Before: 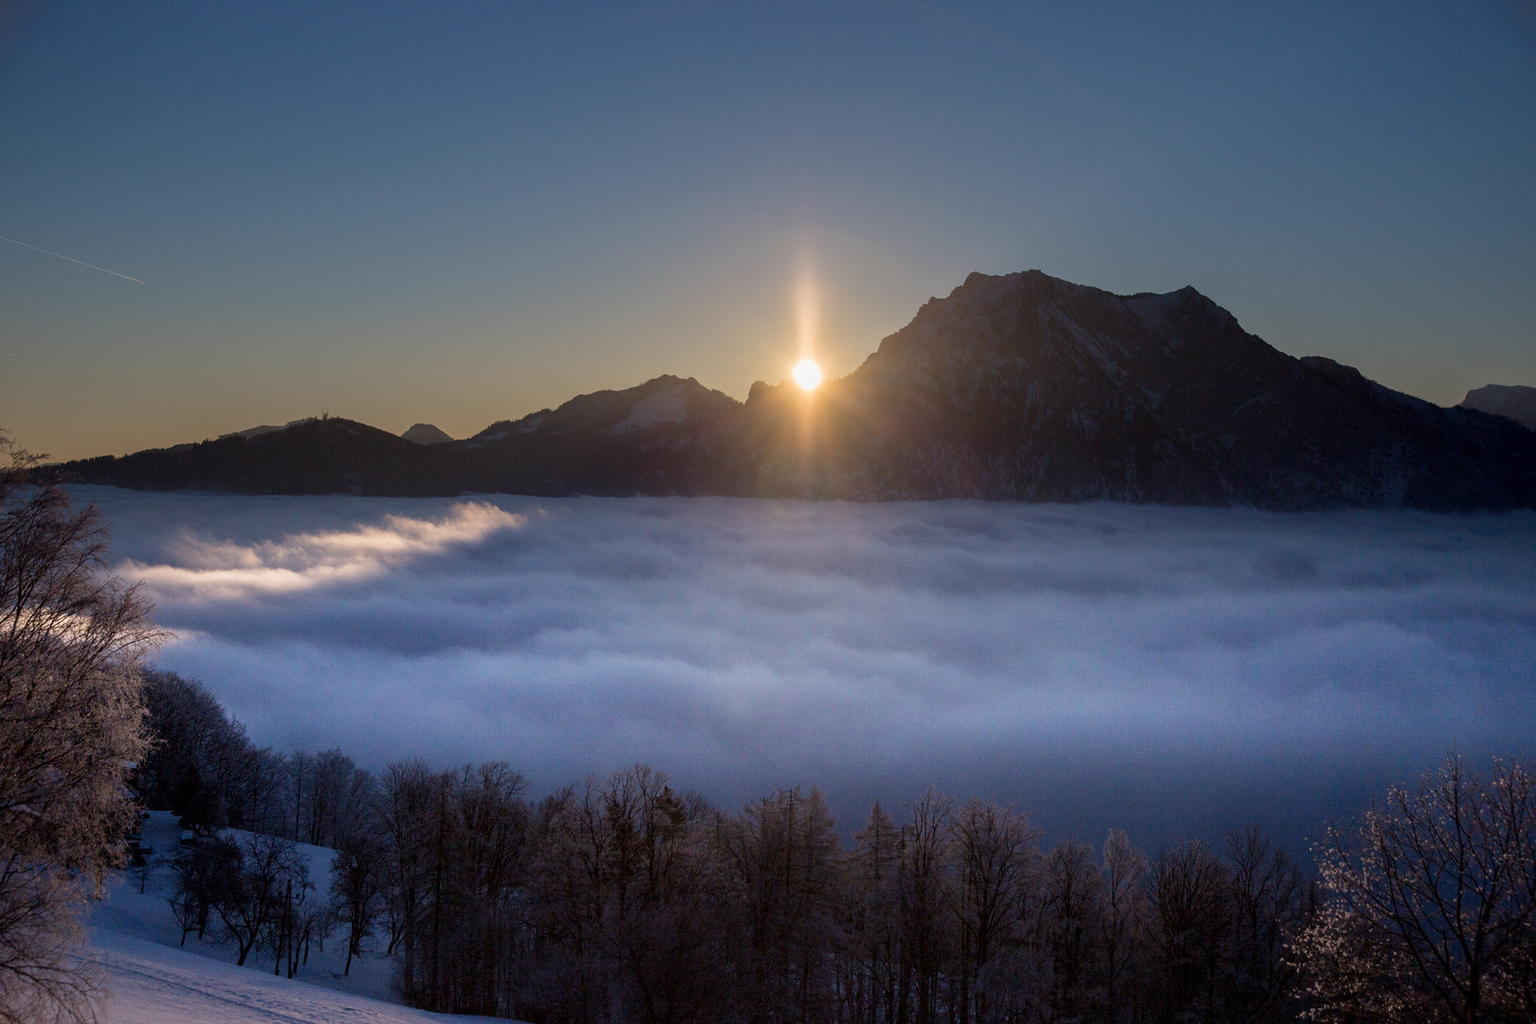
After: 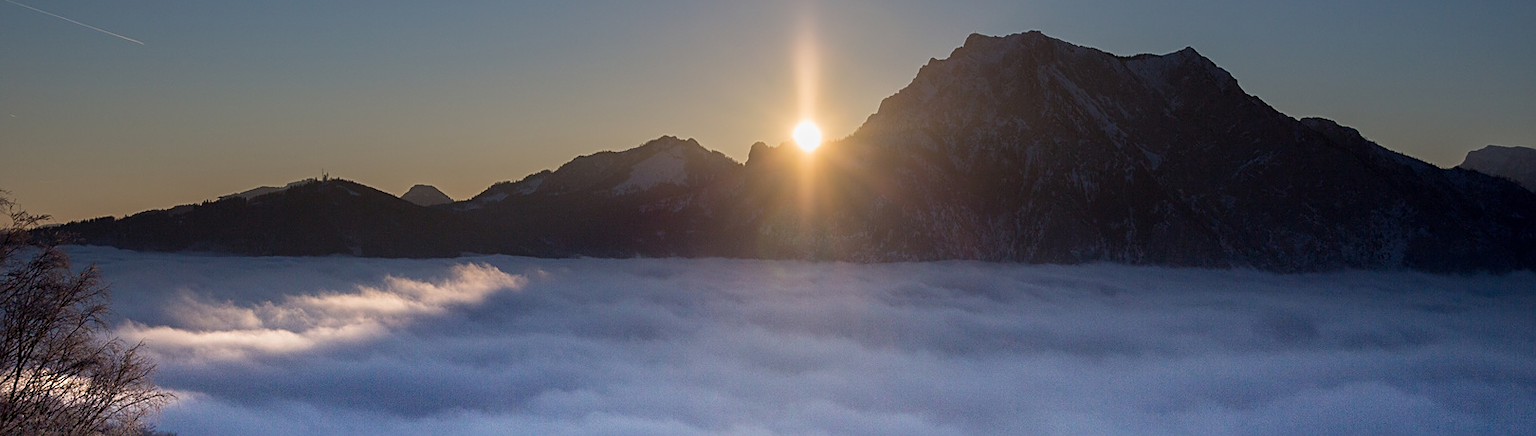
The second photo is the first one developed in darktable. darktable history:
crop and rotate: top 23.455%, bottom 33.889%
sharpen: on, module defaults
